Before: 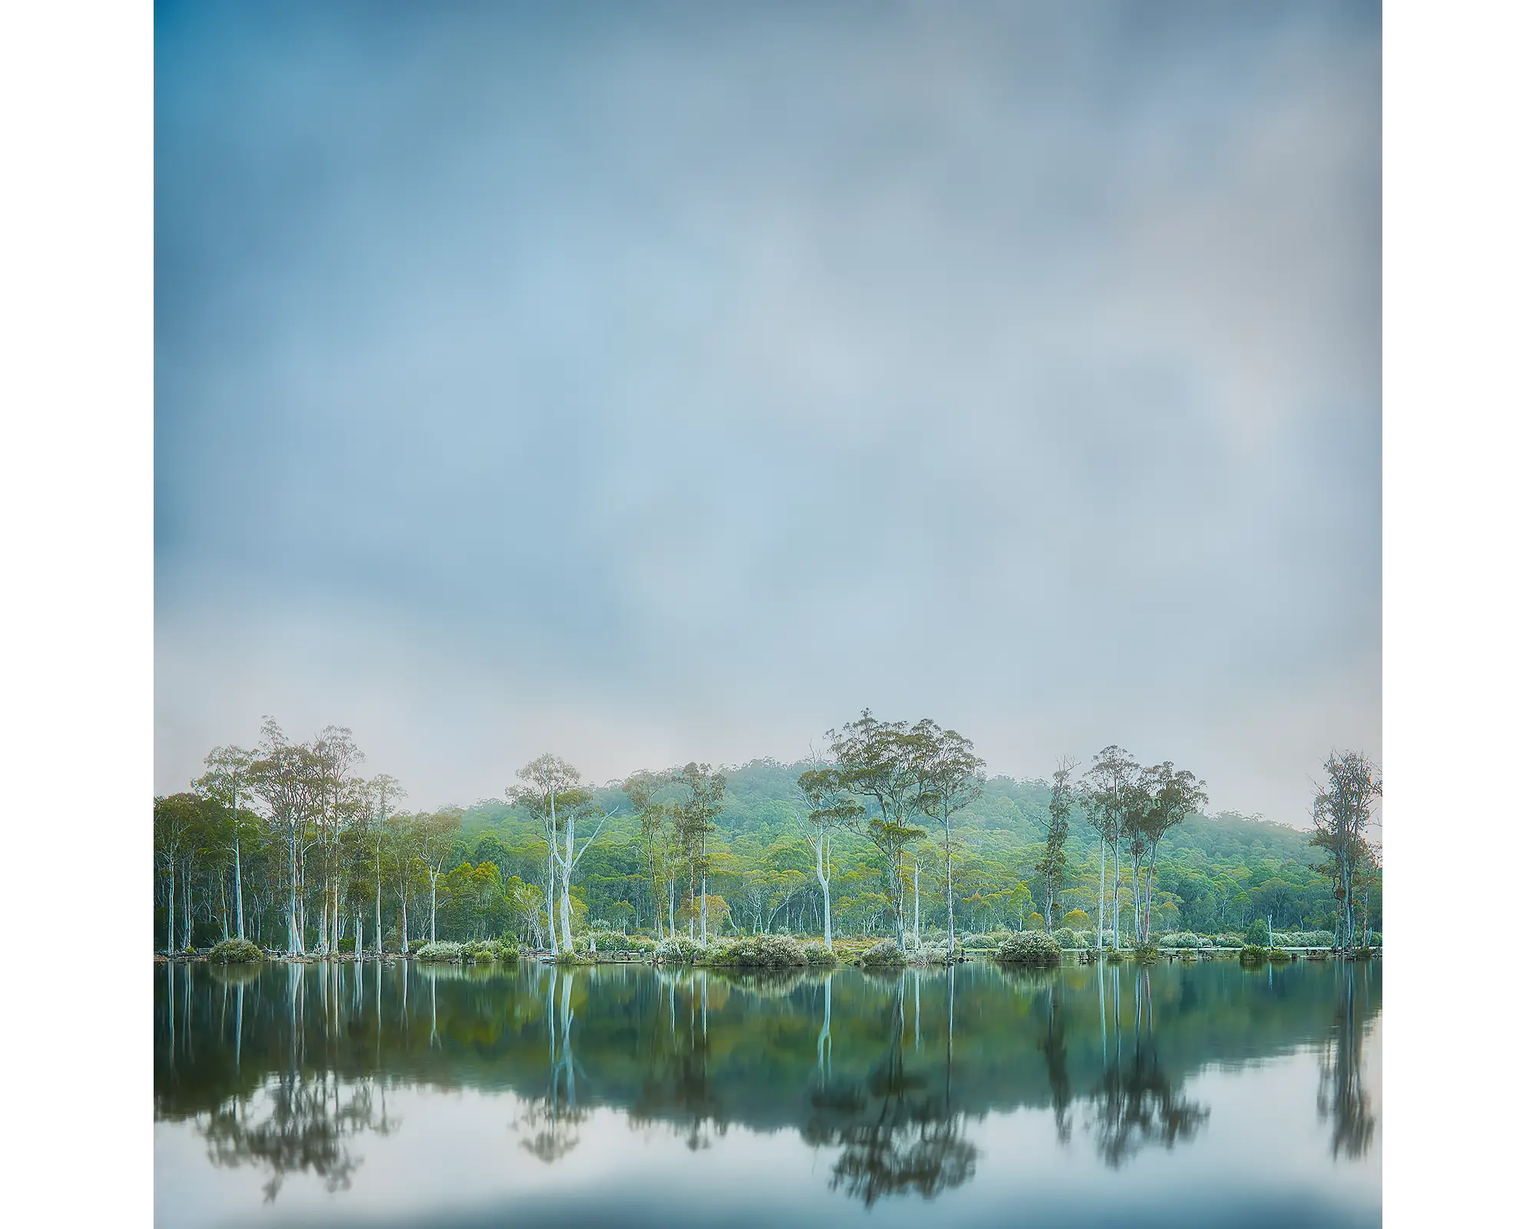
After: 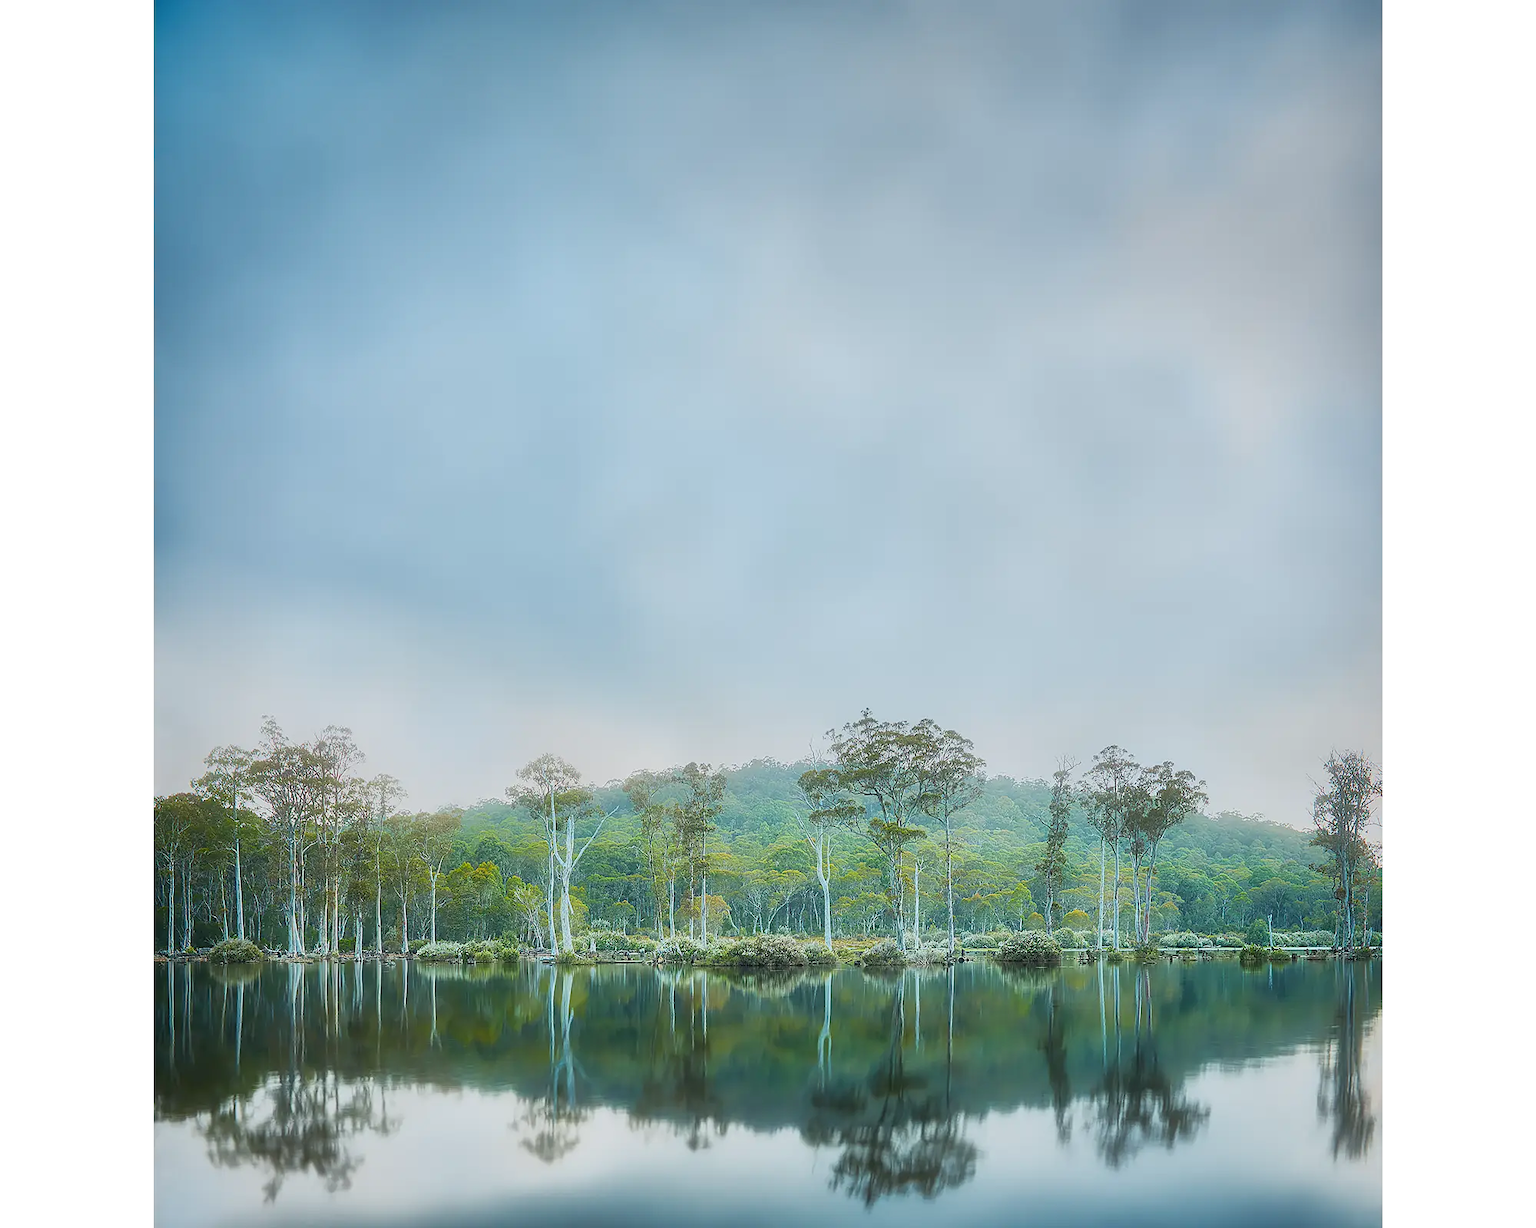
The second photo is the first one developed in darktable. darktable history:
levels: levels [0, 0.498, 0.996]
